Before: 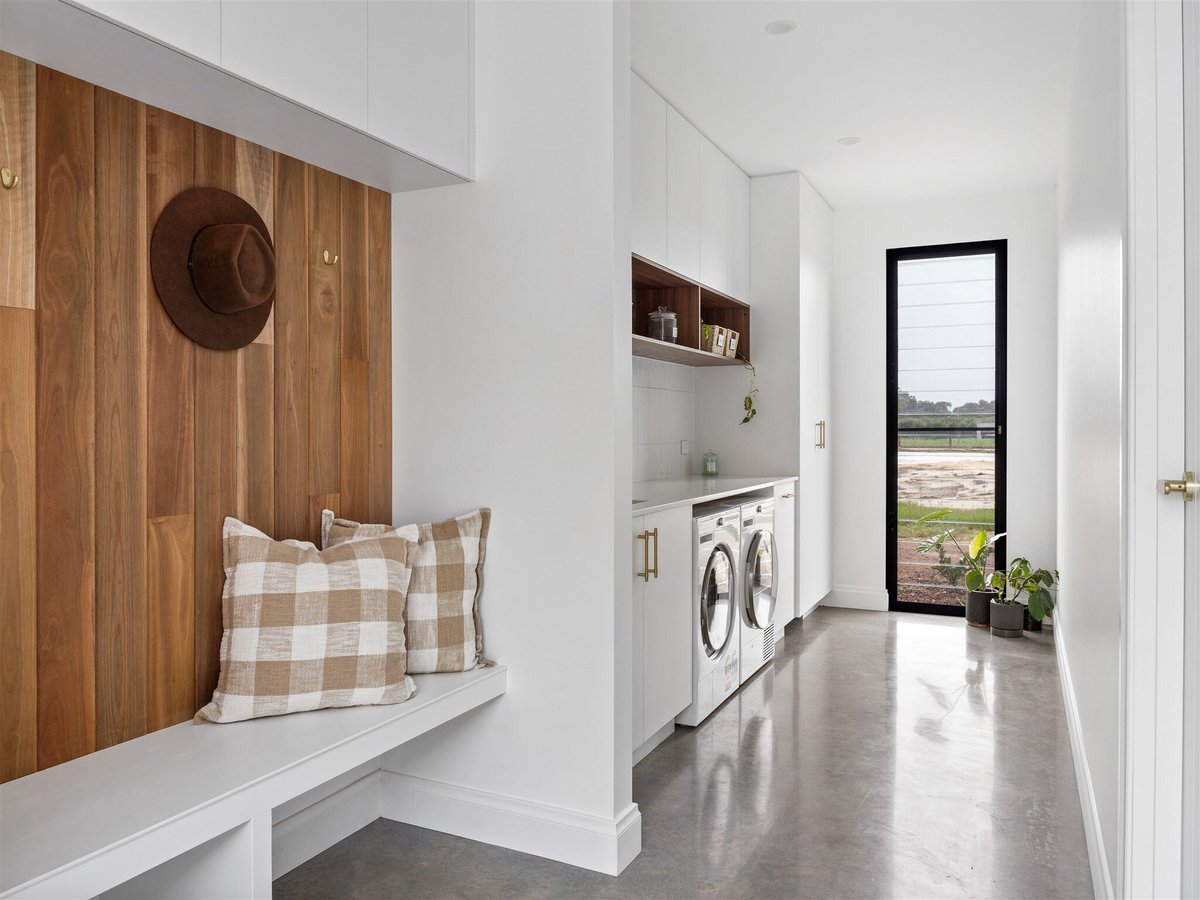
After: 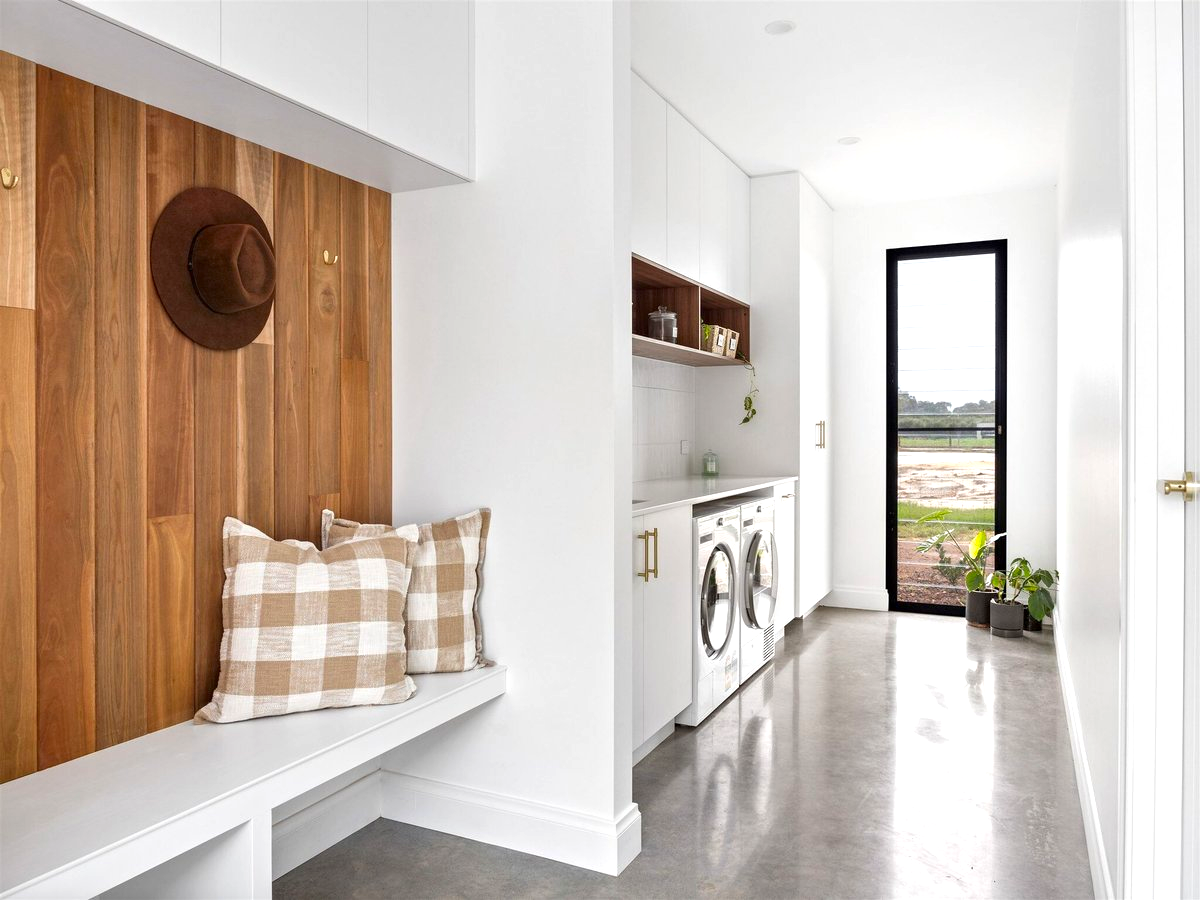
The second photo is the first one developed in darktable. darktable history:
exposure: black level correction 0.001, exposure 0.5 EV, compensate exposure bias true, compensate highlight preservation false
contrast brightness saturation: contrast 0.04, saturation 0.16
